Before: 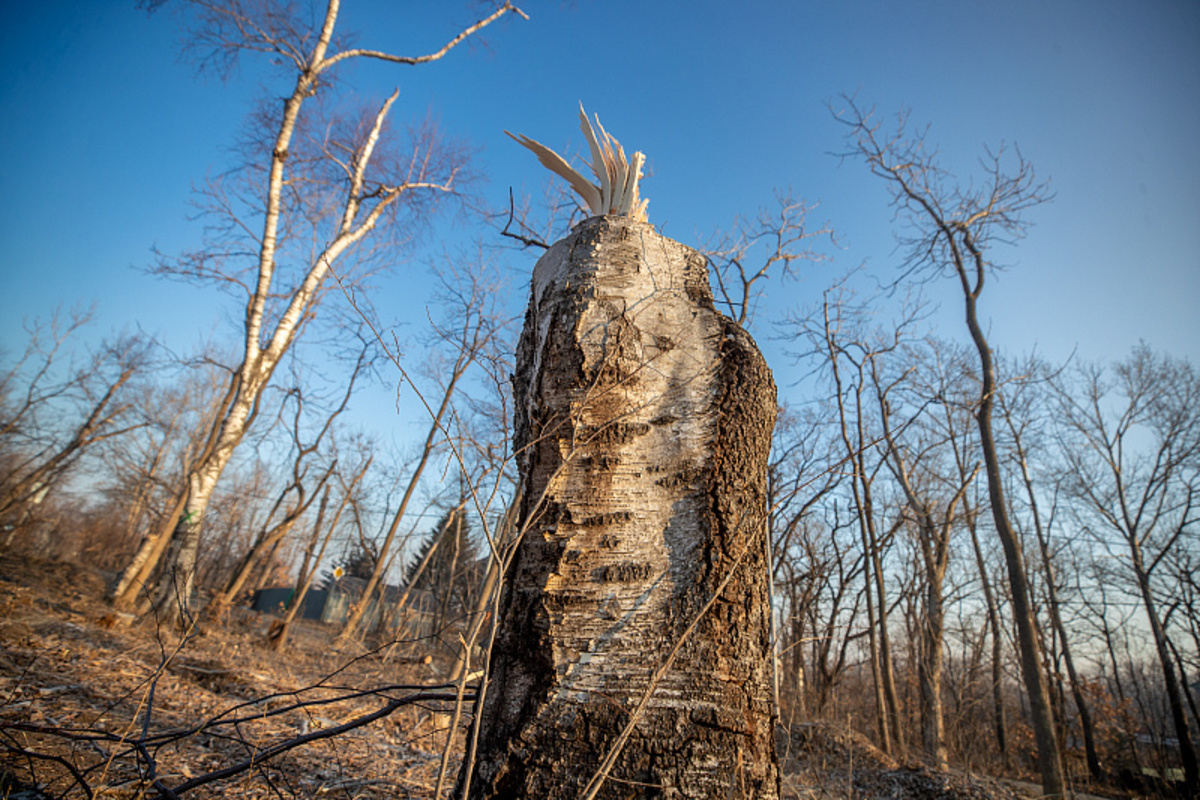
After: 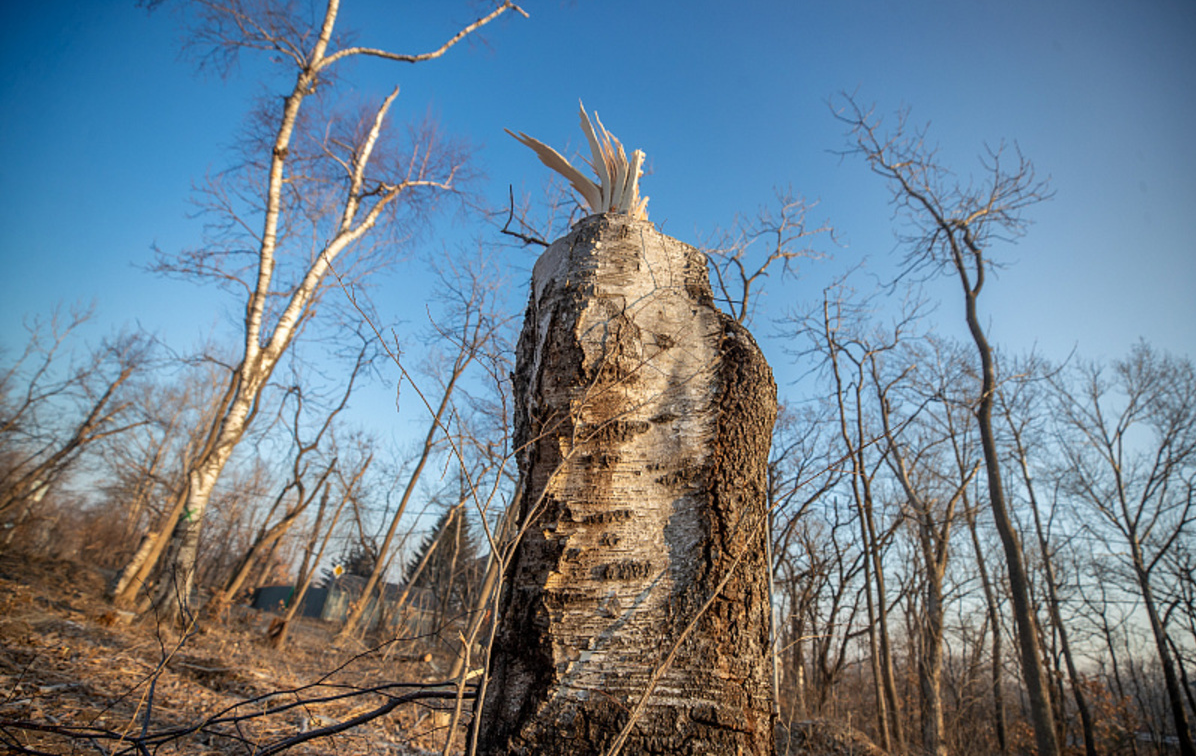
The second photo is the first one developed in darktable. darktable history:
crop: top 0.303%, right 0.257%, bottom 5.102%
